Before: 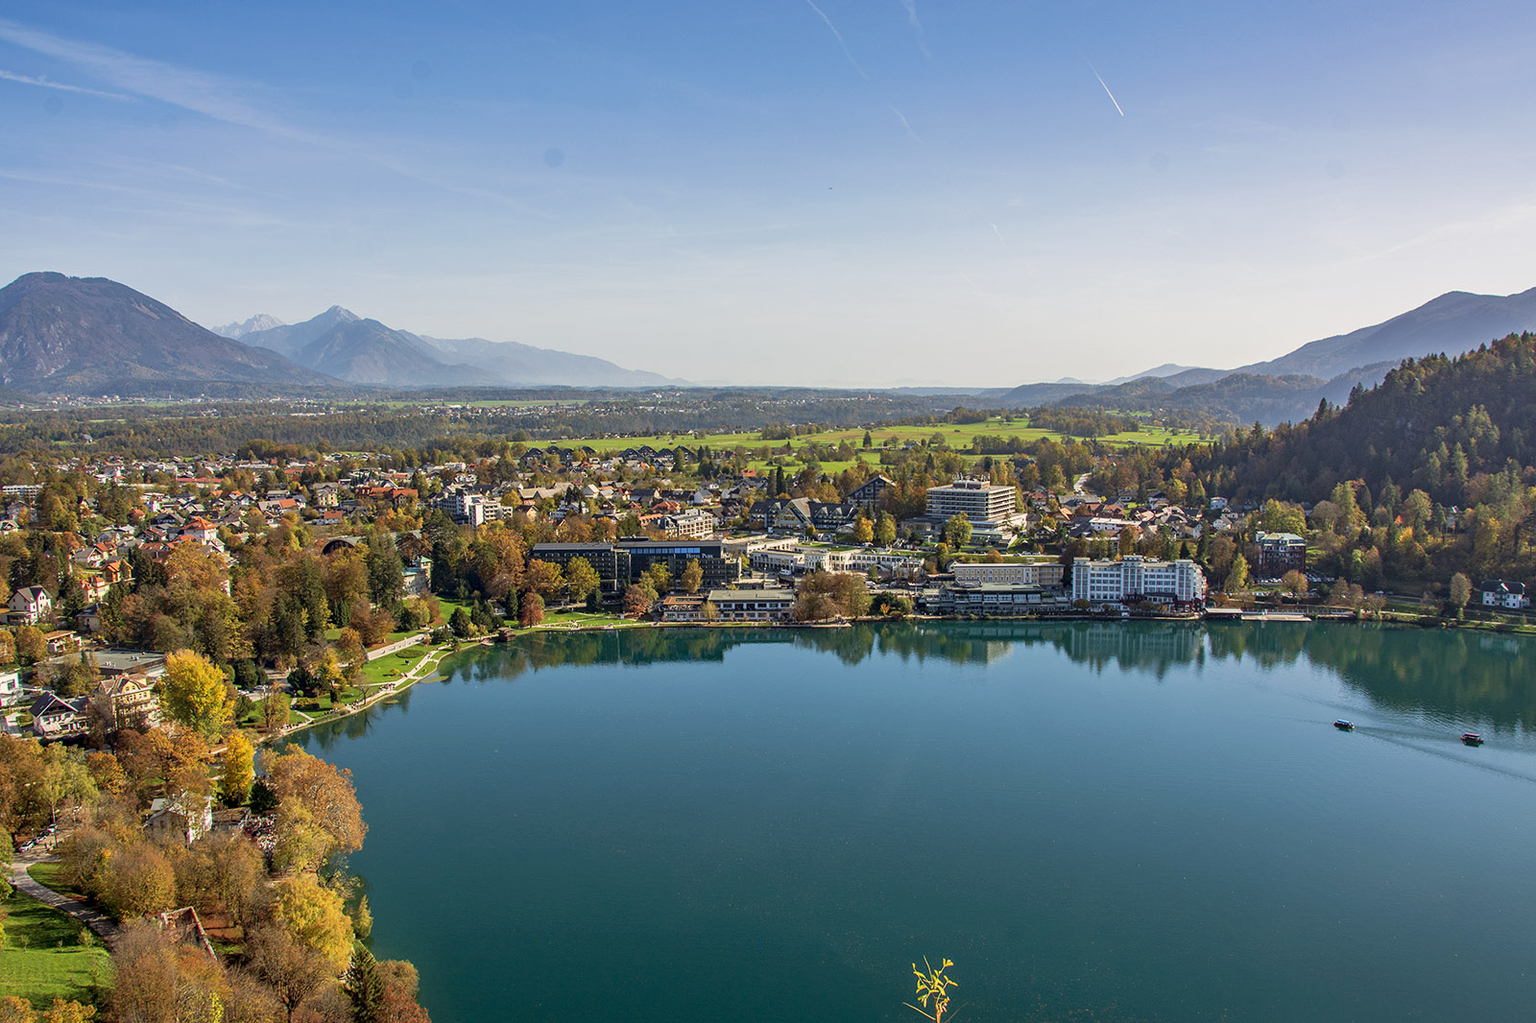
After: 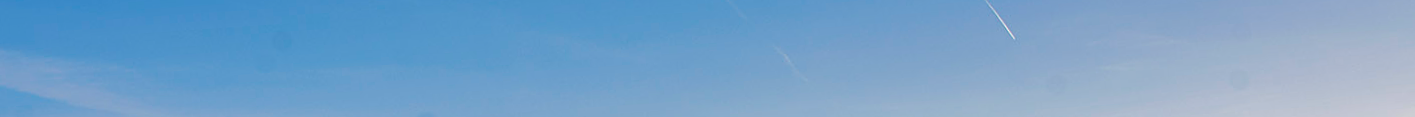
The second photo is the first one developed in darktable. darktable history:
shadows and highlights: shadows 30
sharpen: amount 0.2
rotate and perspective: rotation -4.2°, shear 0.006, automatic cropping off
contrast equalizer: y [[0.439, 0.44, 0.442, 0.457, 0.493, 0.498], [0.5 ×6], [0.5 ×6], [0 ×6], [0 ×6]]
crop and rotate: left 9.644%, top 9.491%, right 6.021%, bottom 80.509%
